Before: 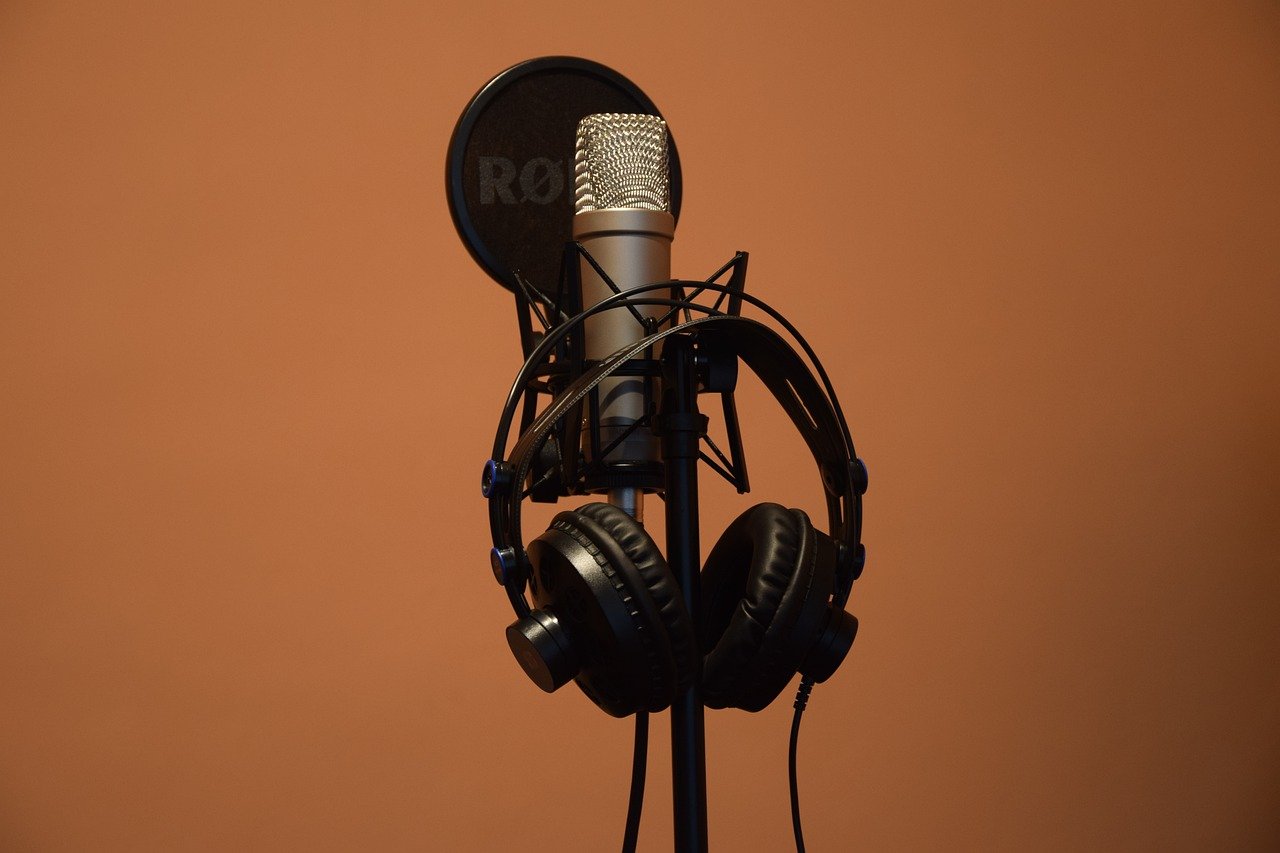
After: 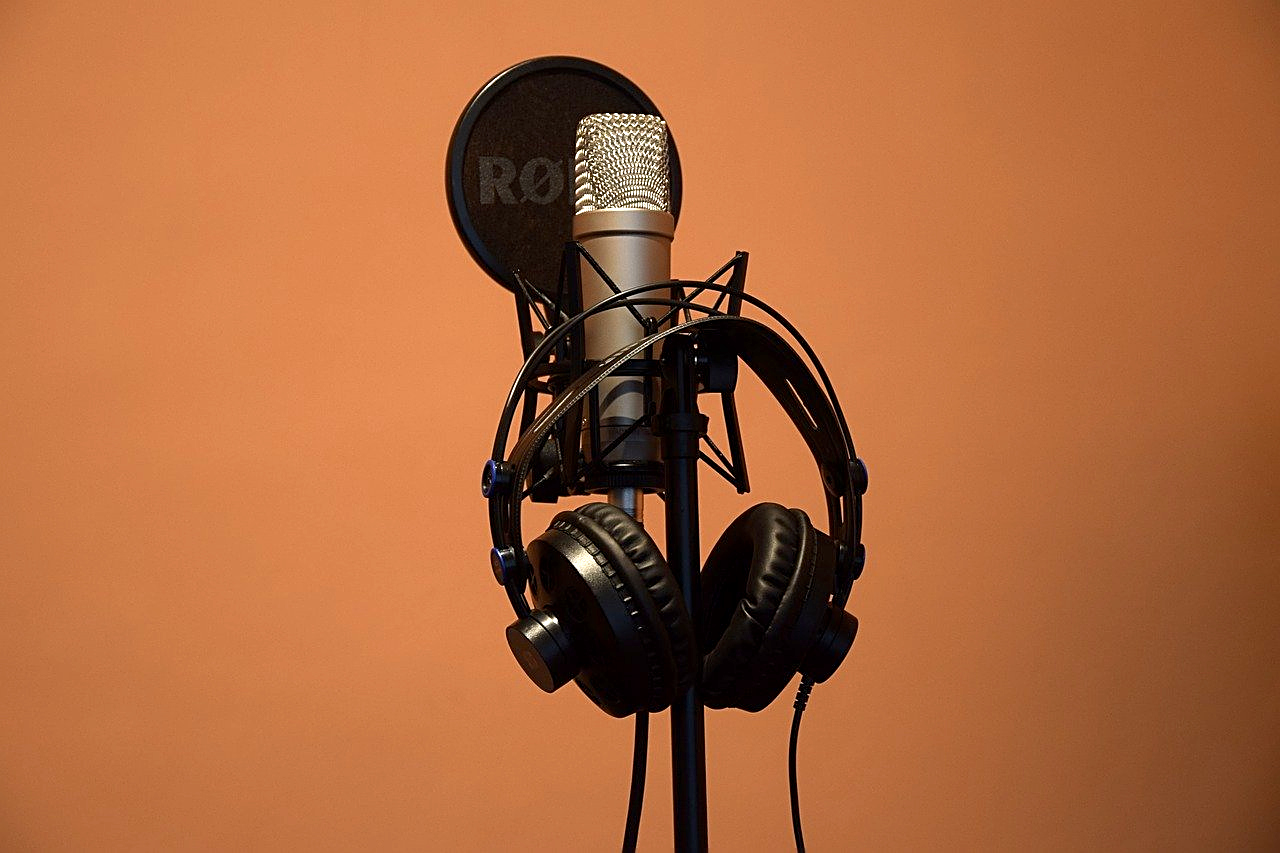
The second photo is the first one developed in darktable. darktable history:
sharpen: on, module defaults
exposure: black level correction 0.001, exposure 0.672 EV, compensate exposure bias true, compensate highlight preservation false
